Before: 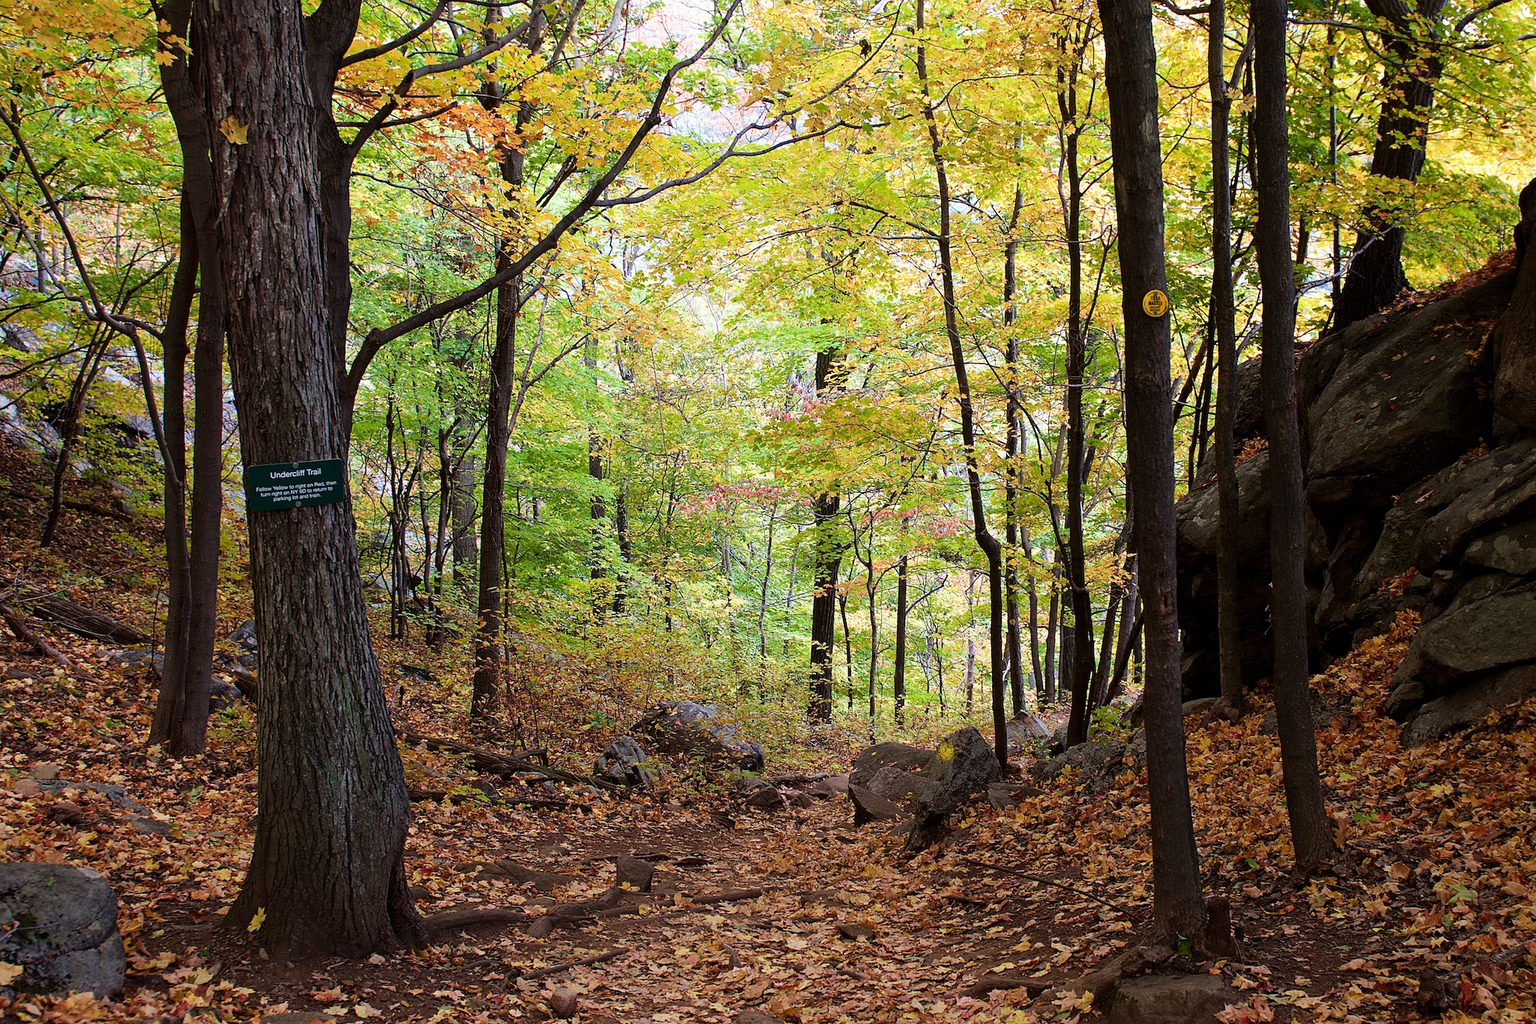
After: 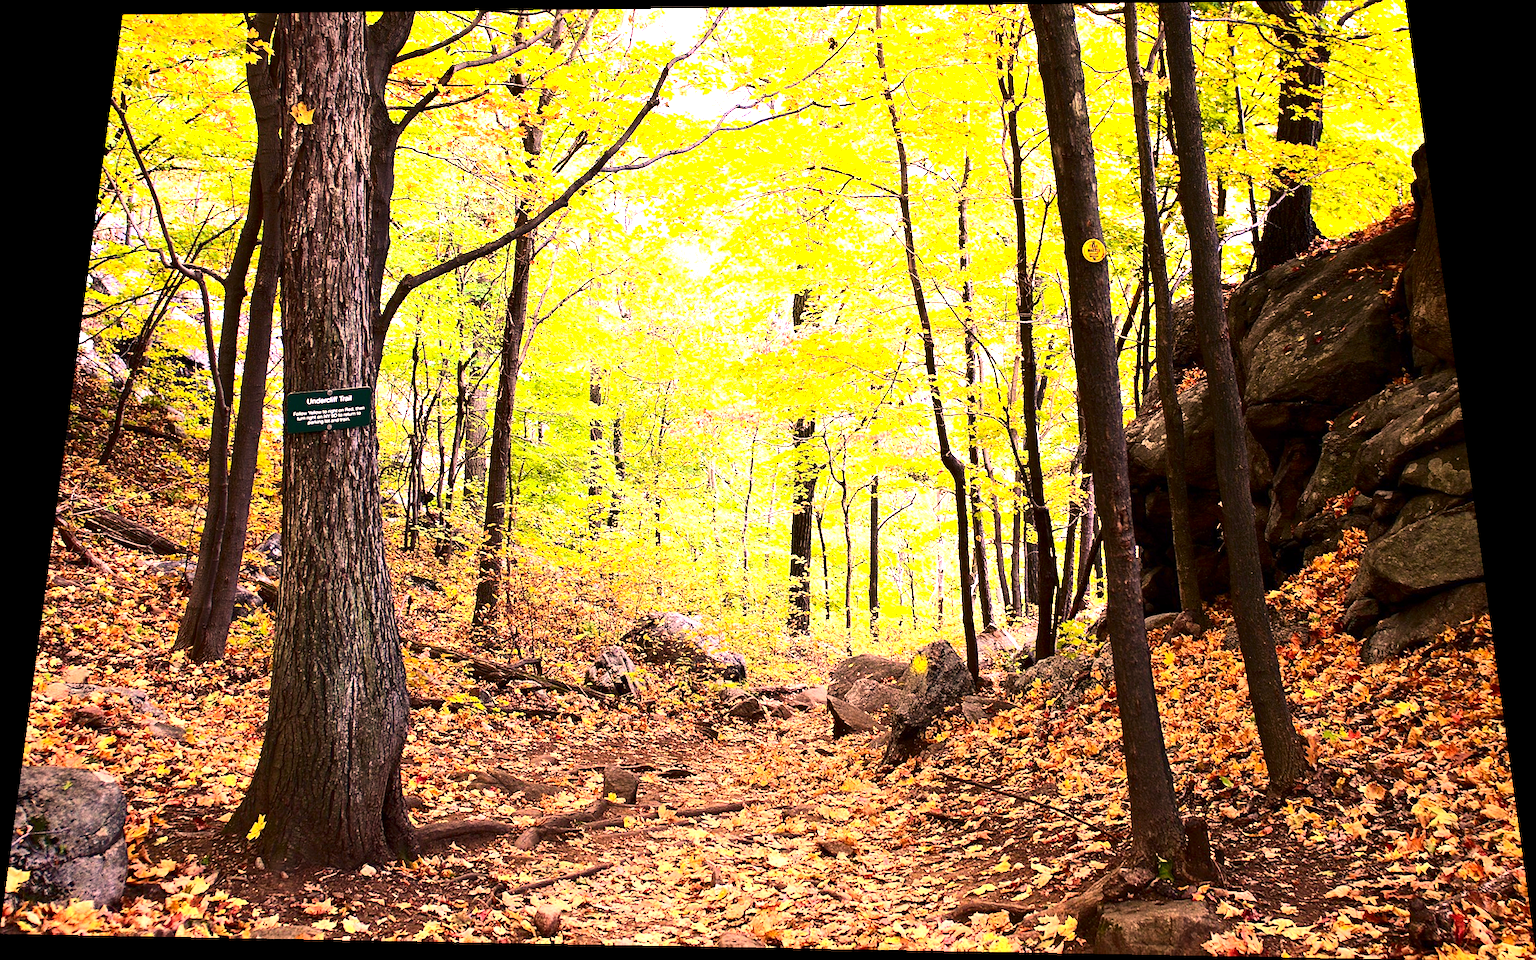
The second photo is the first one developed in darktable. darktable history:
base curve: curves: ch0 [(0, 0) (0.303, 0.277) (1, 1)]
exposure: exposure 2.003 EV, compensate highlight preservation false
contrast brightness saturation: contrast 0.28
color correction: highlights a* 21.16, highlights b* 19.61
rotate and perspective: rotation 0.128°, lens shift (vertical) -0.181, lens shift (horizontal) -0.044, shear 0.001, automatic cropping off
